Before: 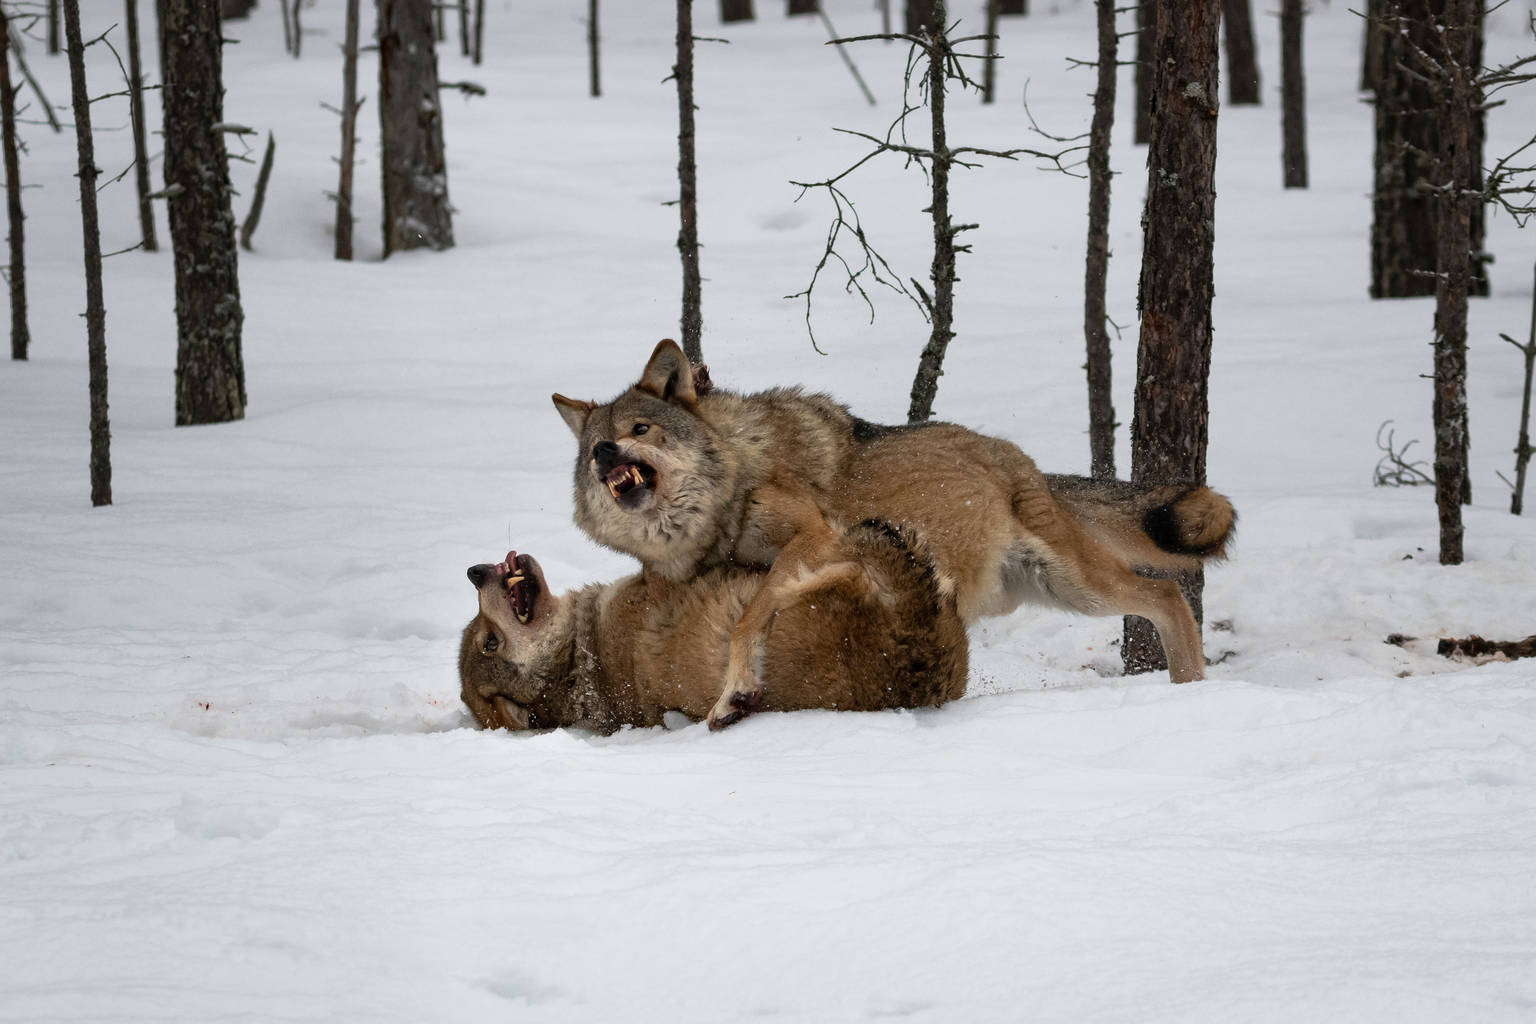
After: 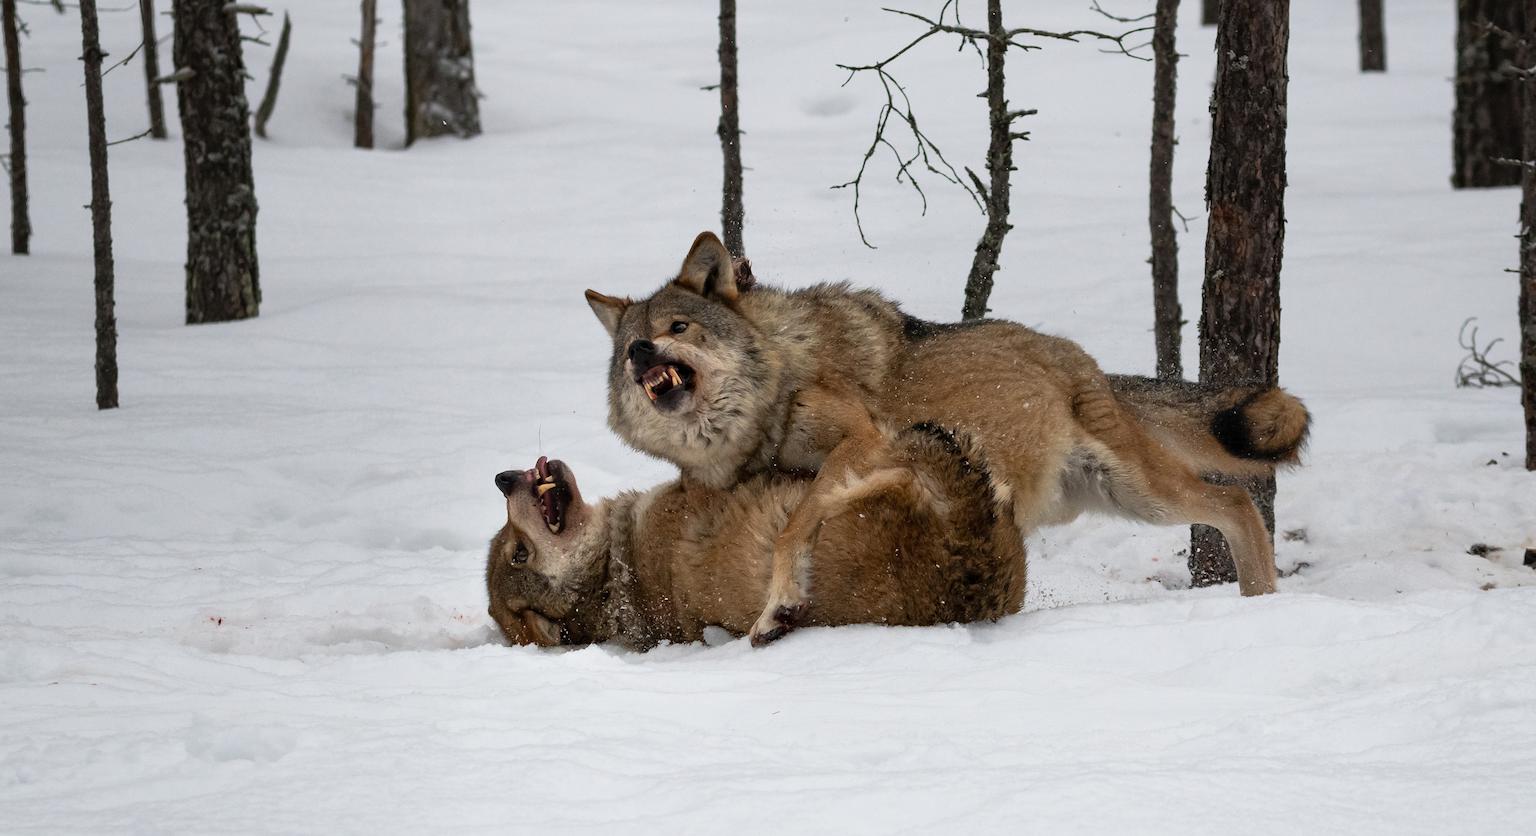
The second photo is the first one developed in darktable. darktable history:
crop and rotate: angle 0.029°, top 11.759%, right 5.585%, bottom 11.056%
